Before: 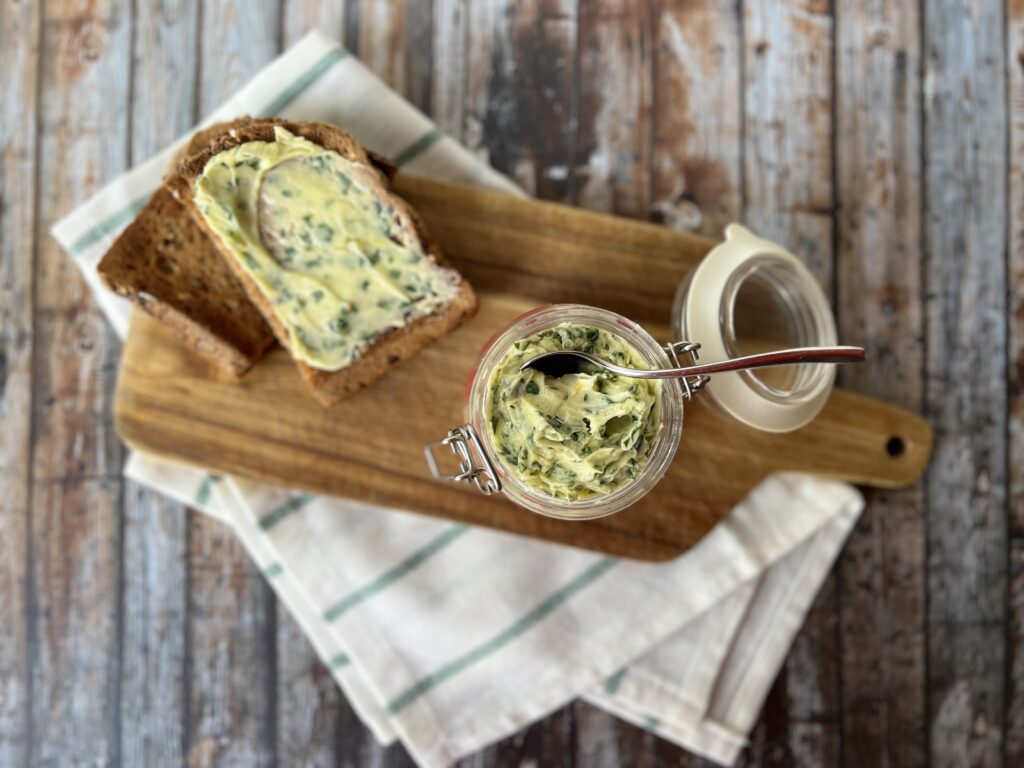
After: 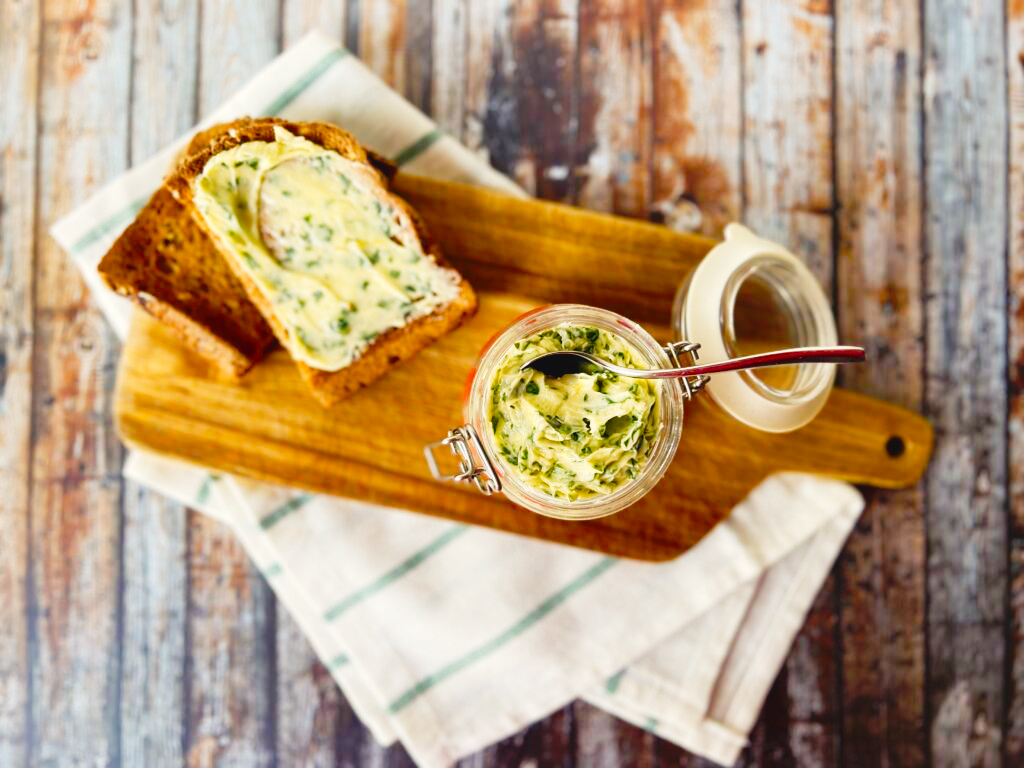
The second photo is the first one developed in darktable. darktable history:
color balance rgb: shadows lift › chroma 3%, shadows lift › hue 280.8°, power › hue 330°, highlights gain › chroma 3%, highlights gain › hue 75.6°, global offset › luminance 0.7%, perceptual saturation grading › global saturation 20%, perceptual saturation grading › highlights -25%, perceptual saturation grading › shadows 50%, global vibrance 20.33%
tone curve: curves: ch0 [(0, 0) (0.003, 0.011) (0.011, 0.014) (0.025, 0.023) (0.044, 0.035) (0.069, 0.047) (0.1, 0.065) (0.136, 0.098) (0.177, 0.139) (0.224, 0.214) (0.277, 0.306) (0.335, 0.392) (0.399, 0.484) (0.468, 0.584) (0.543, 0.68) (0.623, 0.772) (0.709, 0.847) (0.801, 0.905) (0.898, 0.951) (1, 1)], preserve colors none
